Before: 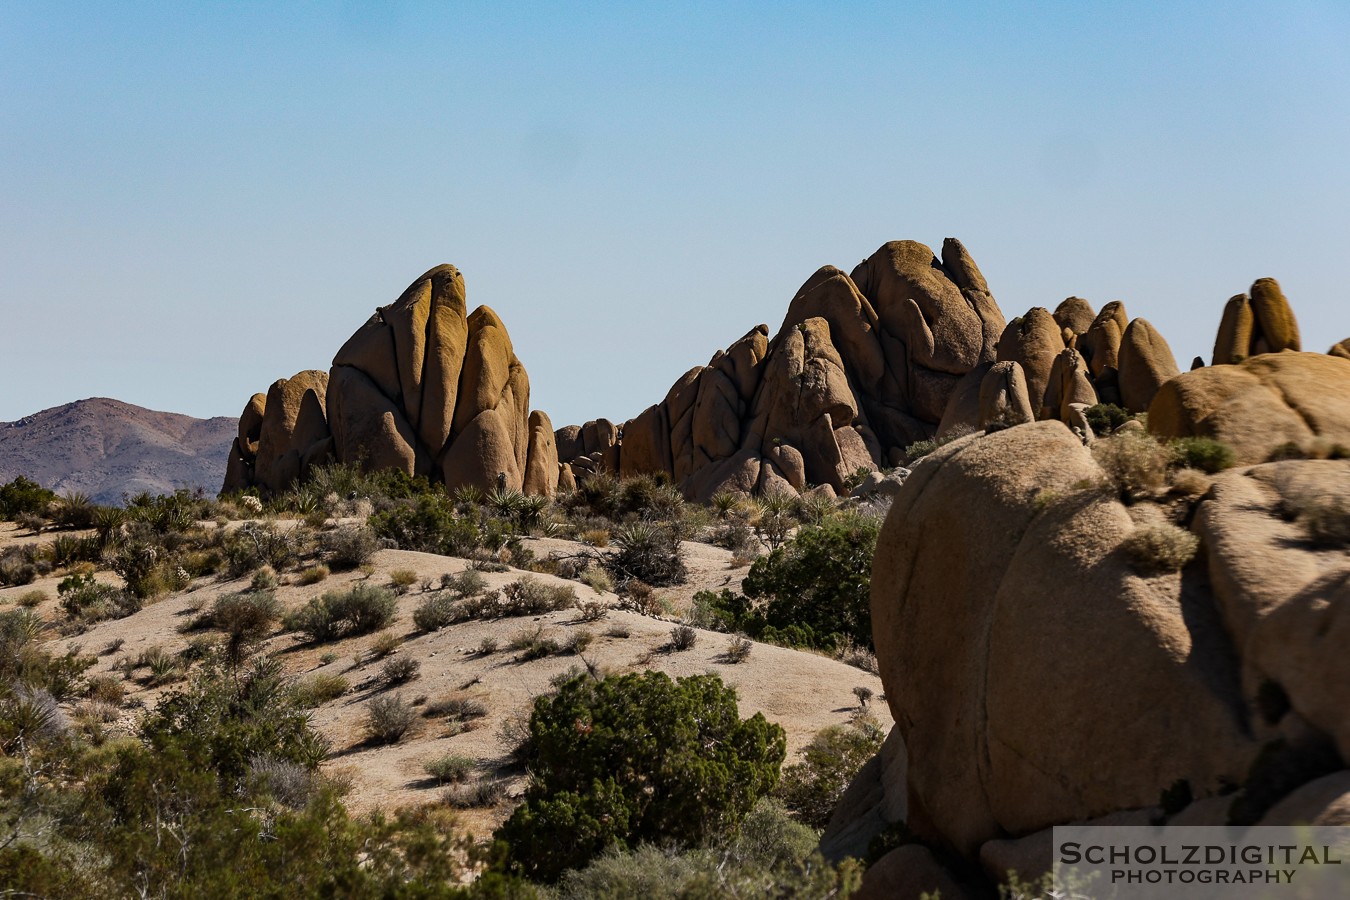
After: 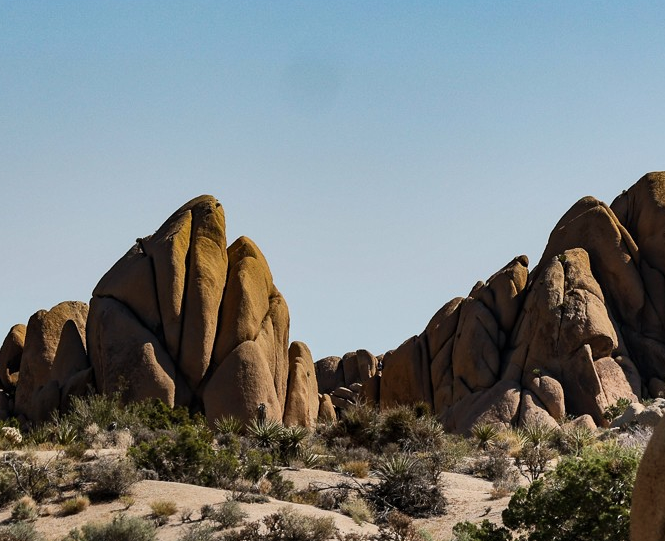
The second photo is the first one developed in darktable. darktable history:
crop: left 17.835%, top 7.675%, right 32.881%, bottom 32.213%
shadows and highlights: low approximation 0.01, soften with gaussian
